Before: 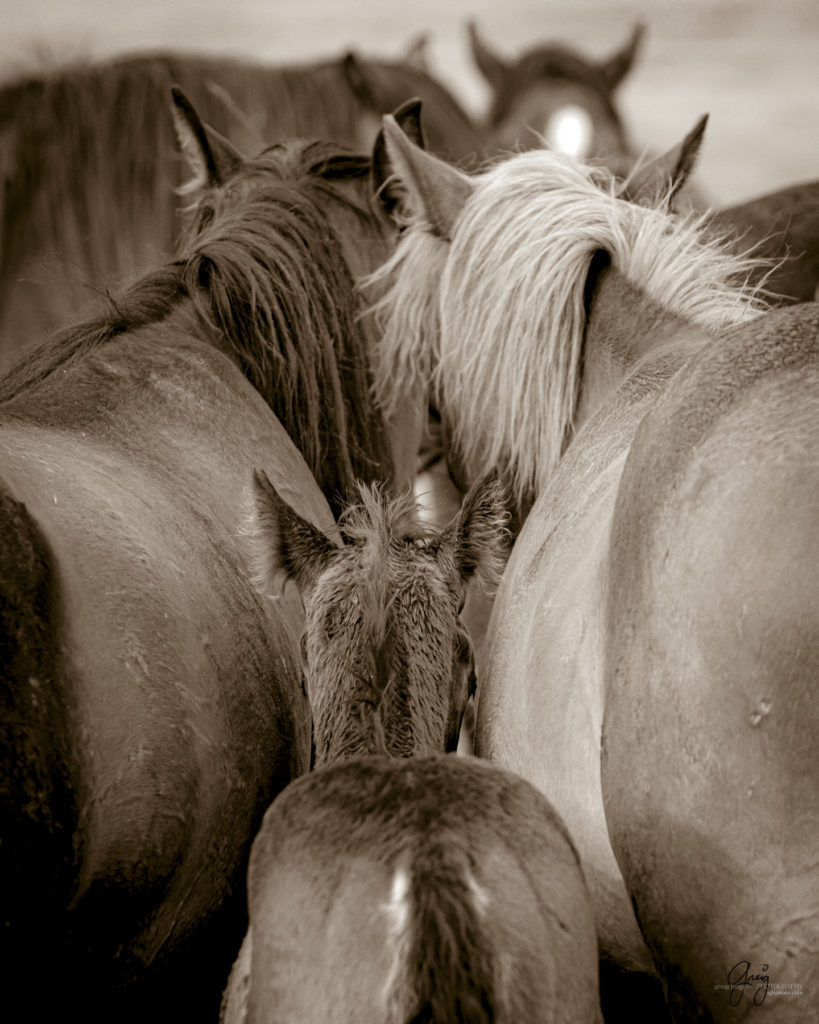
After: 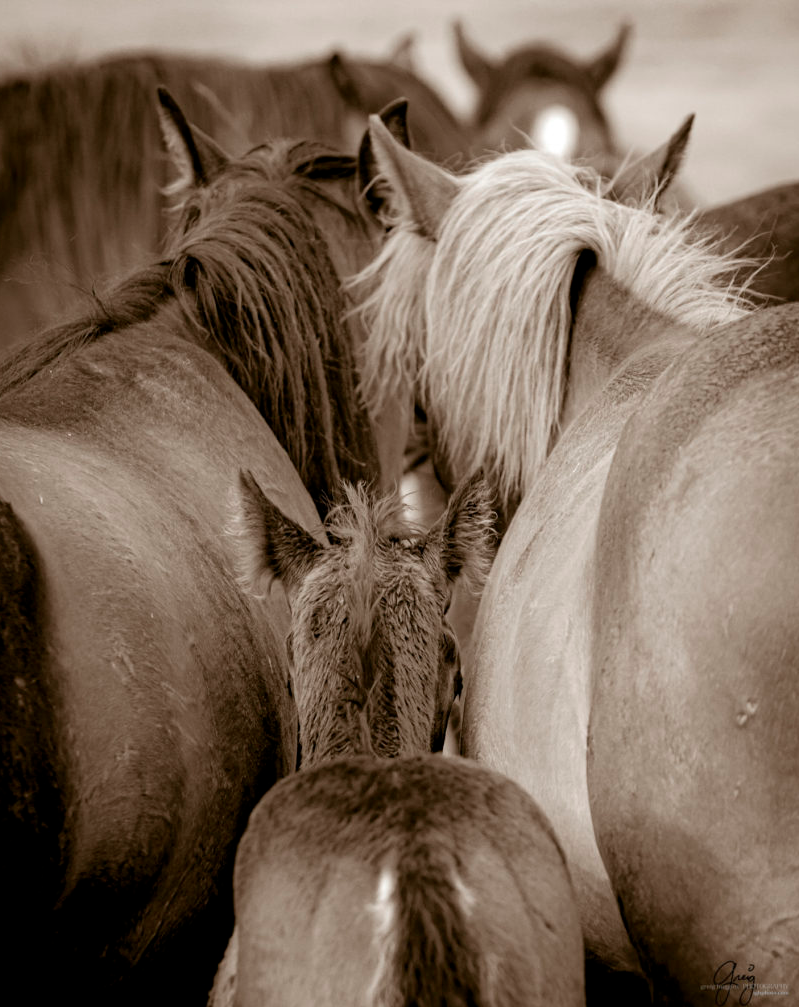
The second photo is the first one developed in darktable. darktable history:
crop and rotate: left 1.764%, right 0.651%, bottom 1.564%
